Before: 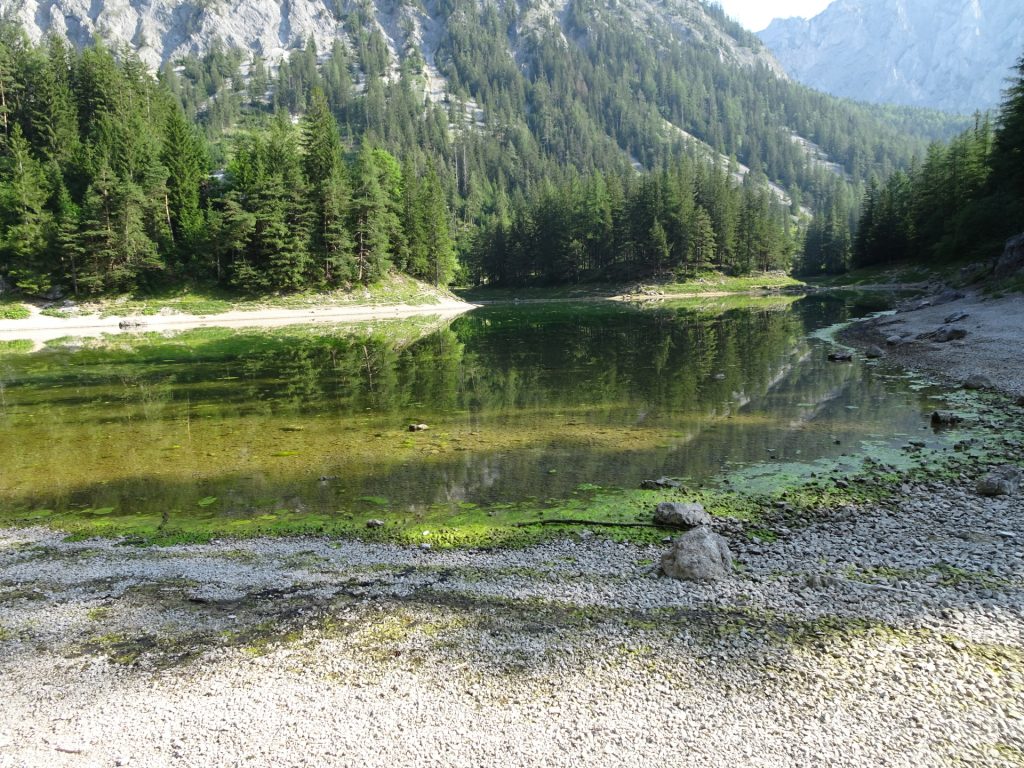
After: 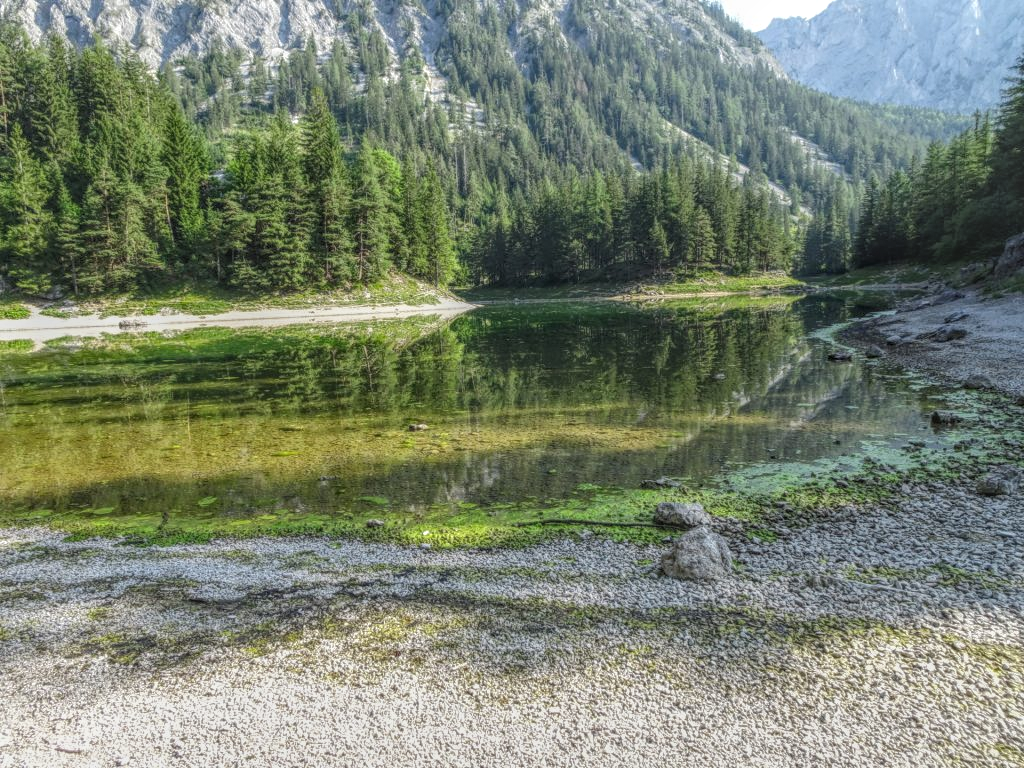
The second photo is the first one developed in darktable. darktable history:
local contrast: highlights 20%, shadows 26%, detail 201%, midtone range 0.2
tone equalizer: edges refinement/feathering 500, mask exposure compensation -1.26 EV, preserve details no
